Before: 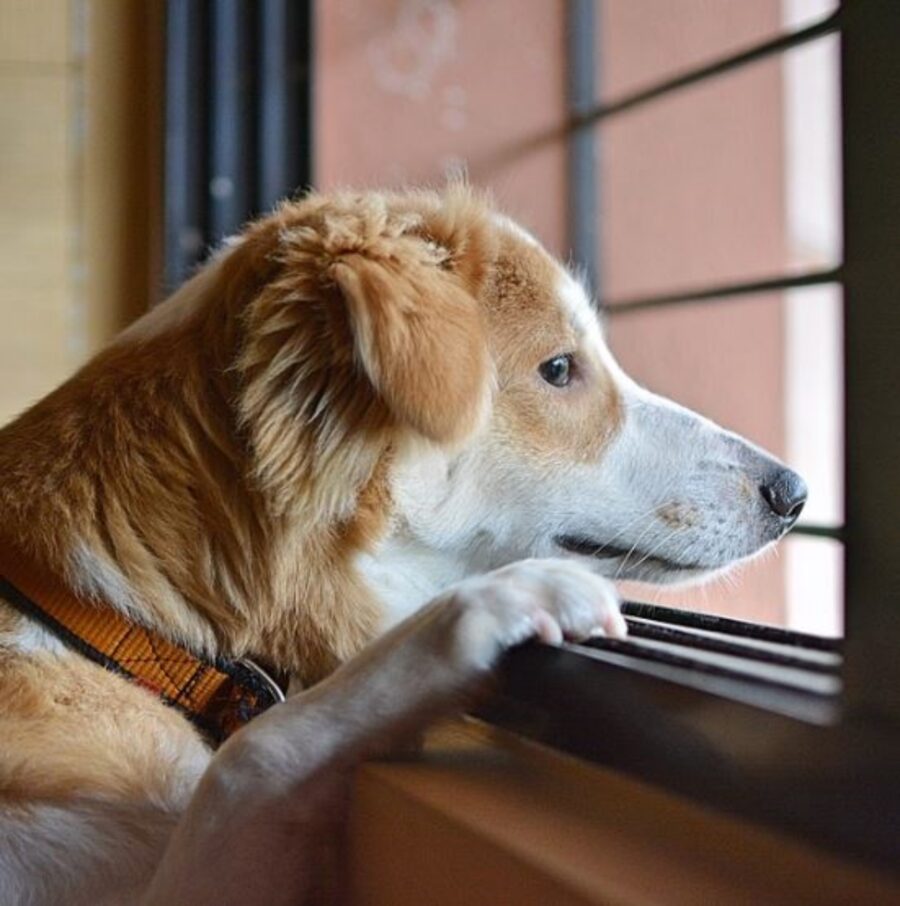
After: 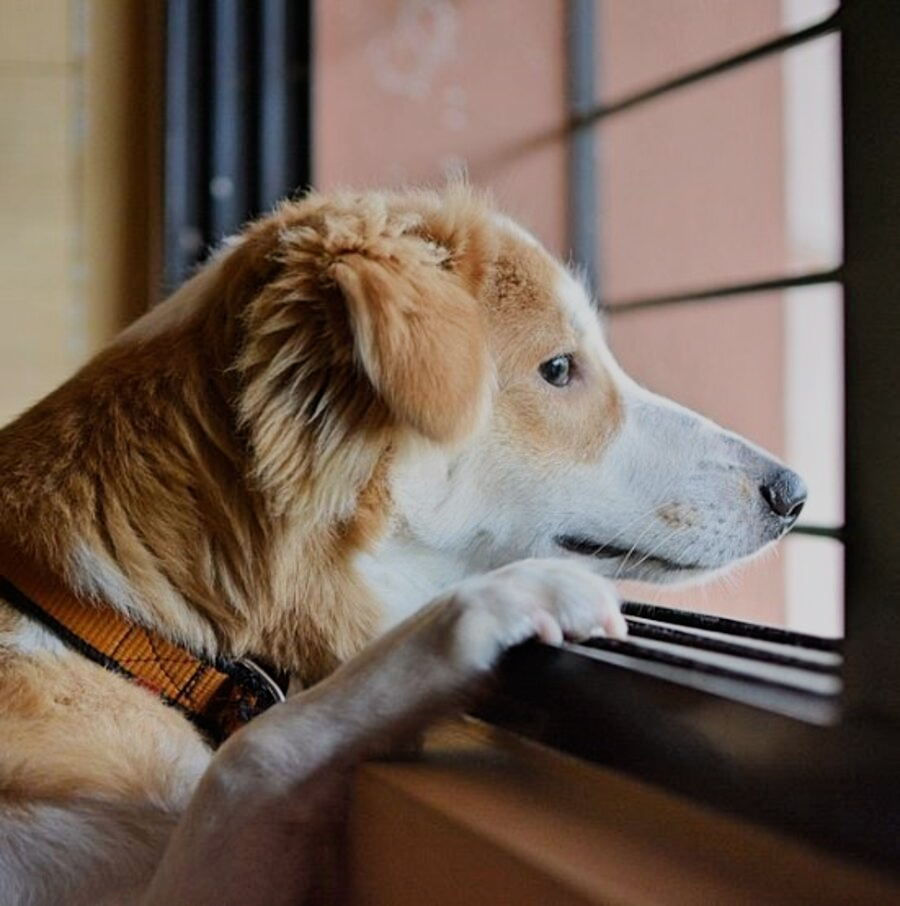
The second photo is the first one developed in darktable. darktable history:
filmic rgb: black relative exposure -7.65 EV, white relative exposure 4.56 EV, threshold 3.01 EV, hardness 3.61, enable highlight reconstruction true
